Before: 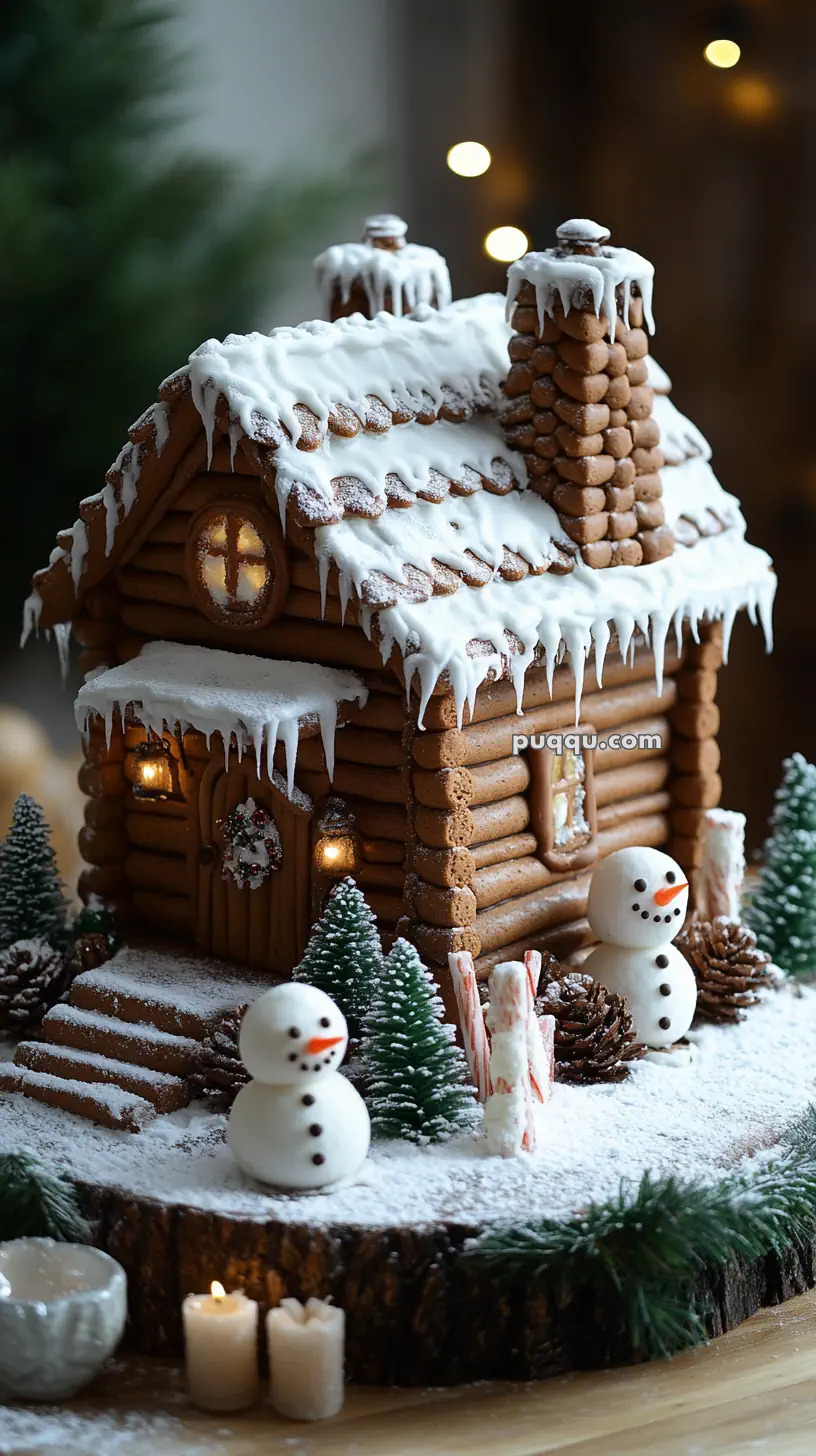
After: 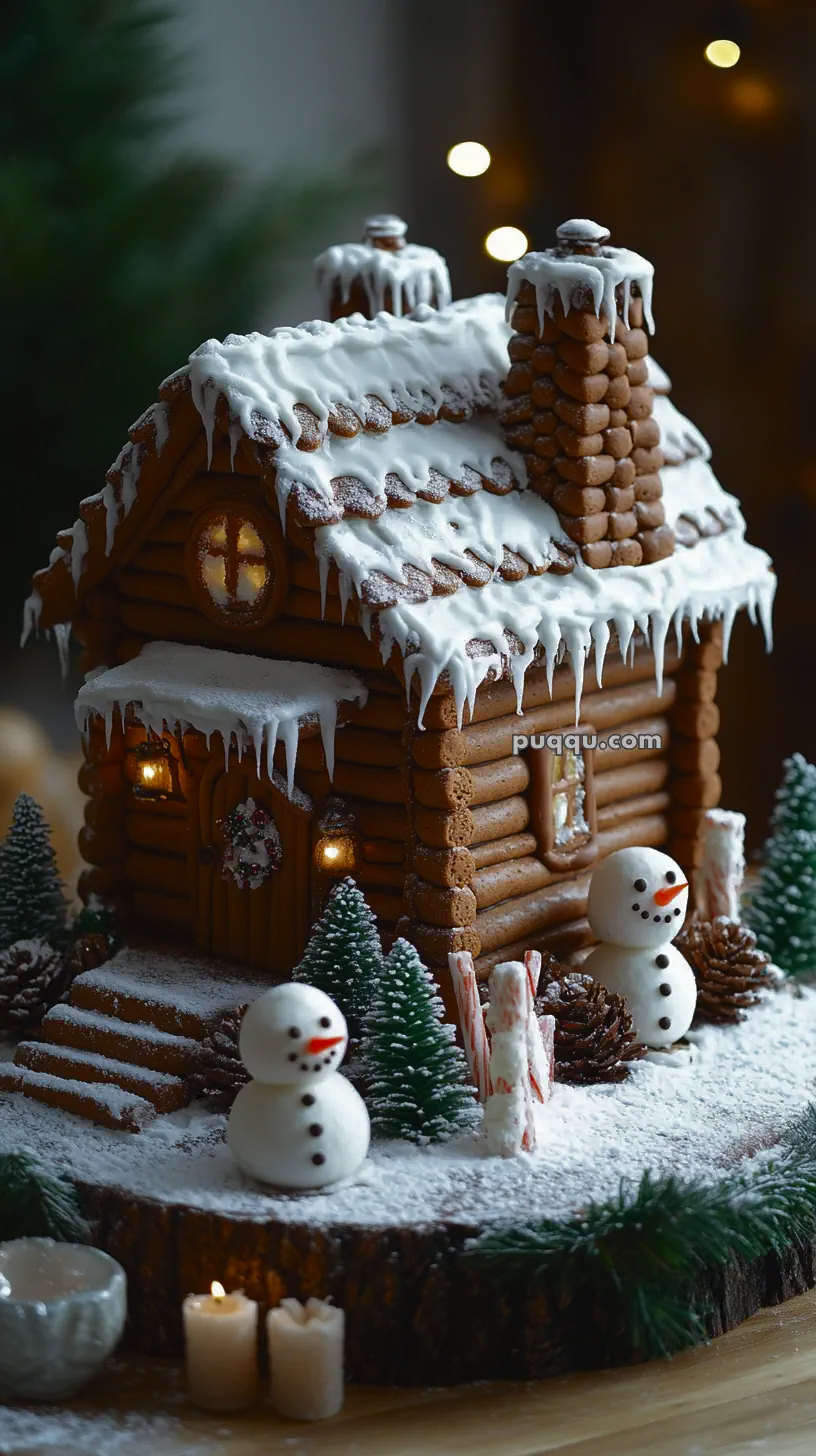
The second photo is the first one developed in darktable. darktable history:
tone curve: curves: ch0 [(0, 0) (0.003, 0.029) (0.011, 0.034) (0.025, 0.044) (0.044, 0.057) (0.069, 0.07) (0.1, 0.084) (0.136, 0.104) (0.177, 0.127) (0.224, 0.156) (0.277, 0.192) (0.335, 0.236) (0.399, 0.284) (0.468, 0.339) (0.543, 0.393) (0.623, 0.454) (0.709, 0.541) (0.801, 0.65) (0.898, 0.766) (1, 1)], color space Lab, independent channels, preserve colors none
